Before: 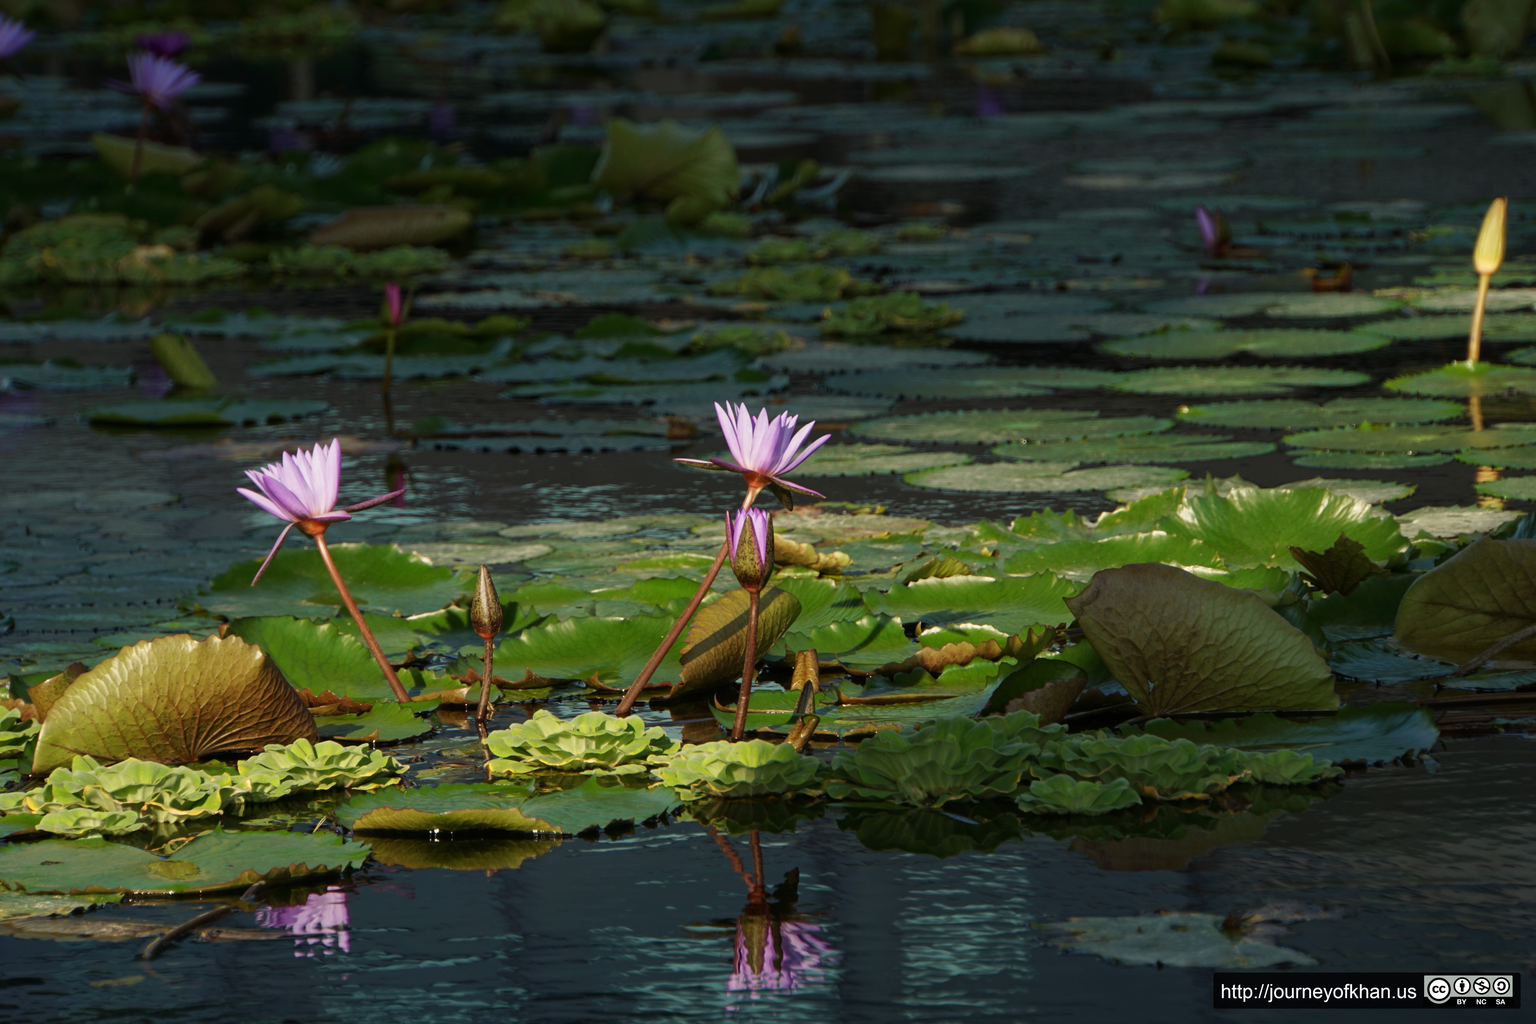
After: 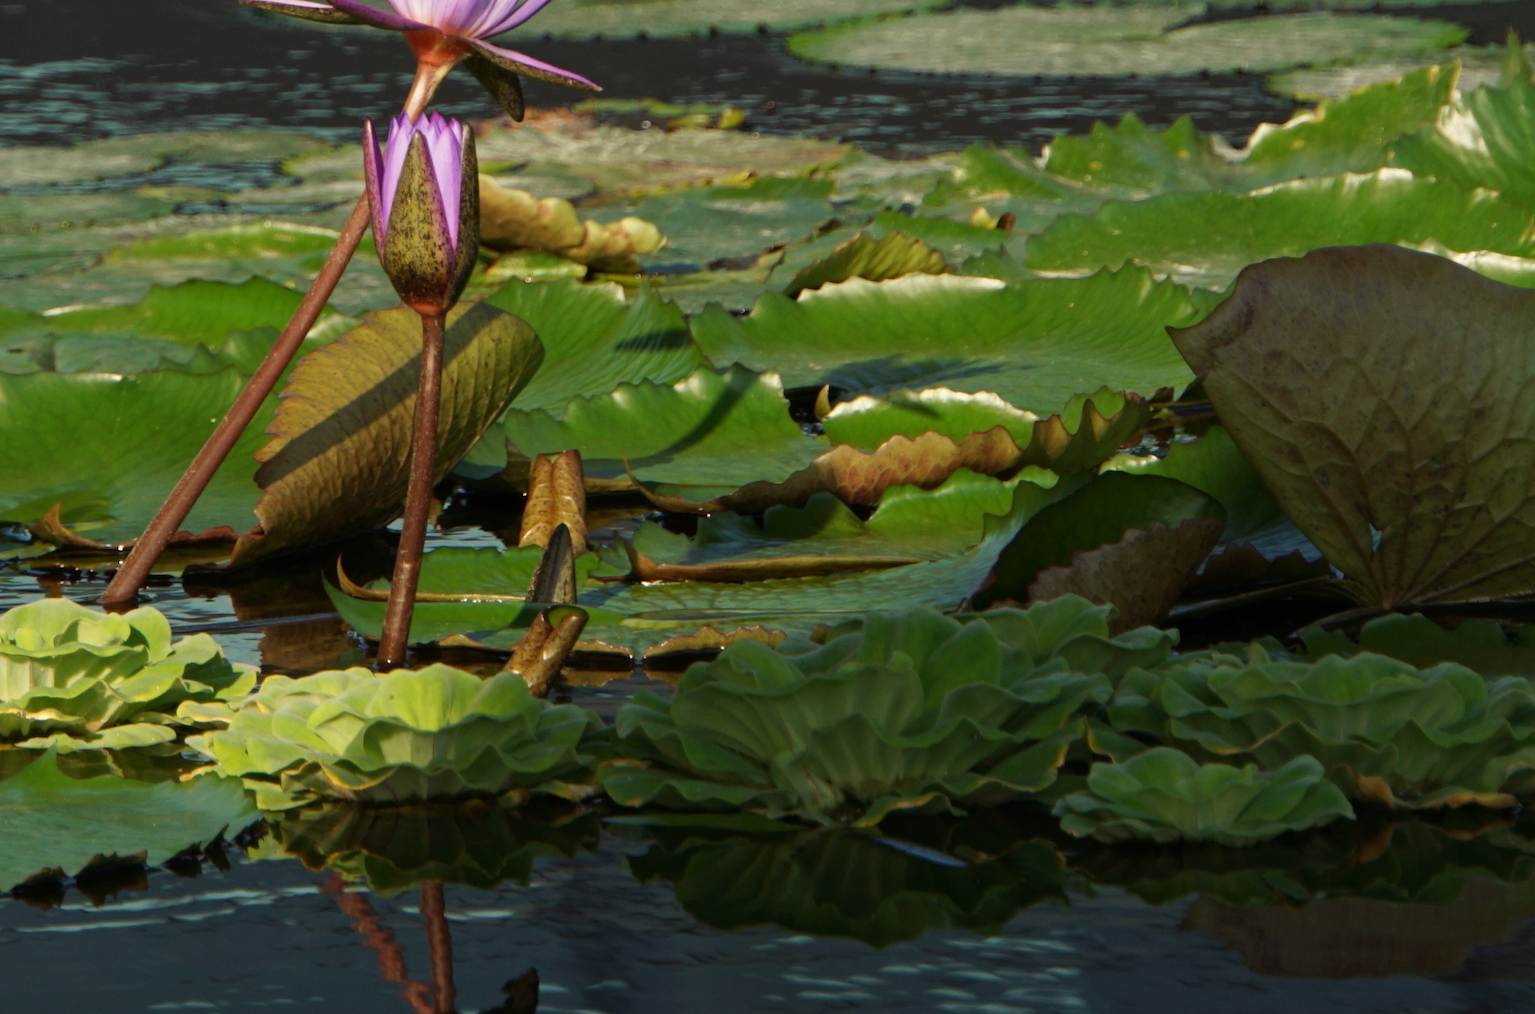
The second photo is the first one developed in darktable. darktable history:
crop: left 37.296%, top 44.937%, right 20.638%, bottom 13.407%
tone equalizer: edges refinement/feathering 500, mask exposure compensation -1.57 EV, preserve details no
